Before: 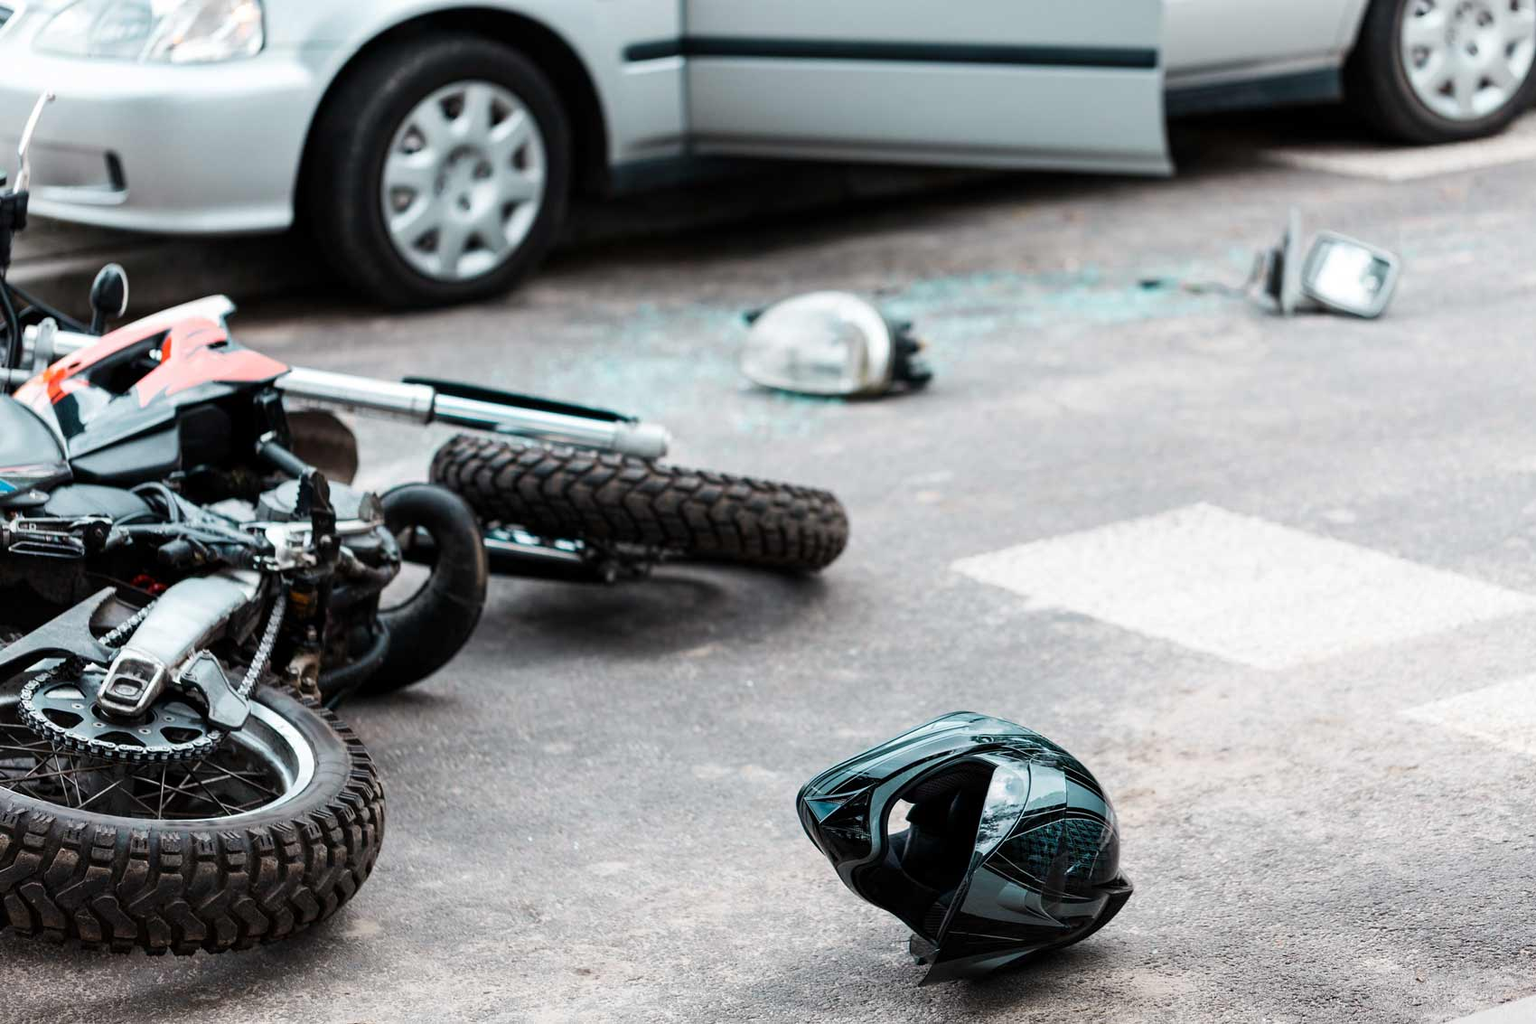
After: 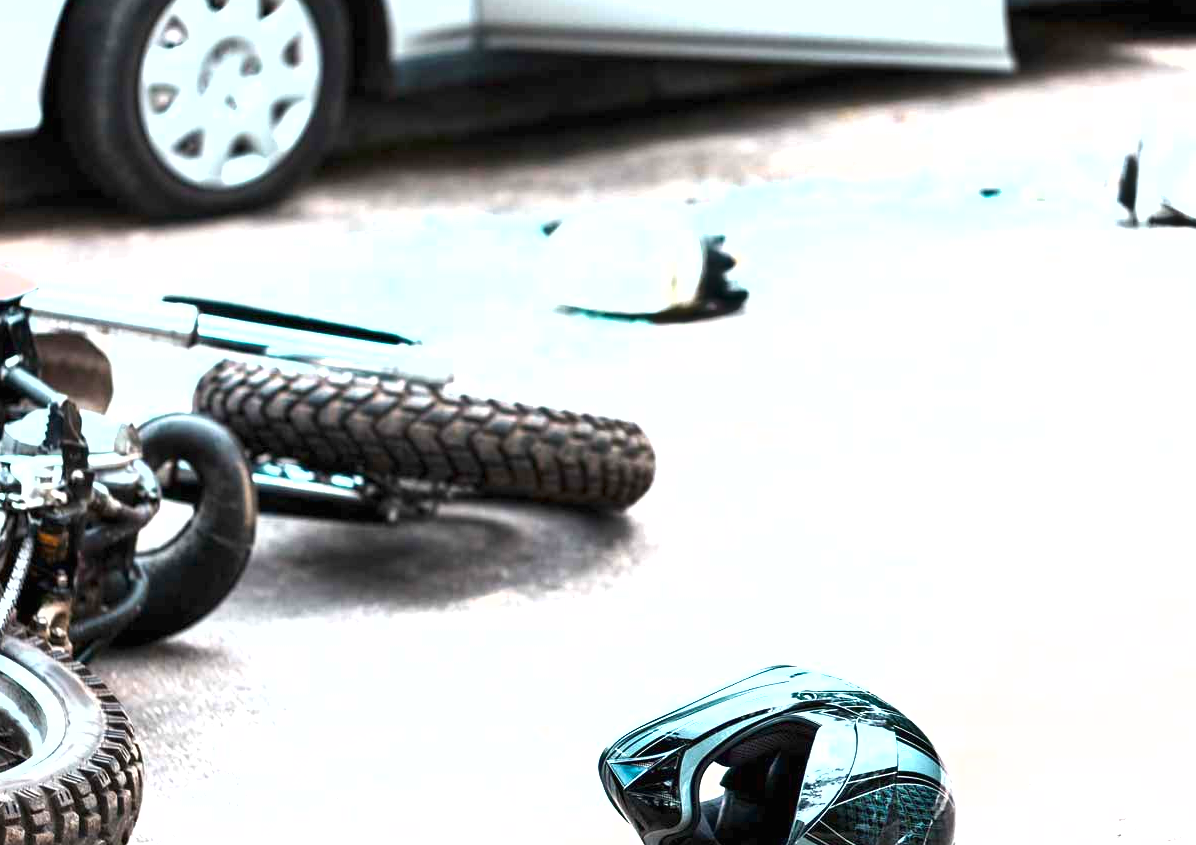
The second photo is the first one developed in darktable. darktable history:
shadows and highlights: soften with gaussian
exposure: black level correction 0, exposure 1.758 EV, compensate highlight preservation false
crop and rotate: left 16.701%, top 10.795%, right 12.904%, bottom 14.583%
